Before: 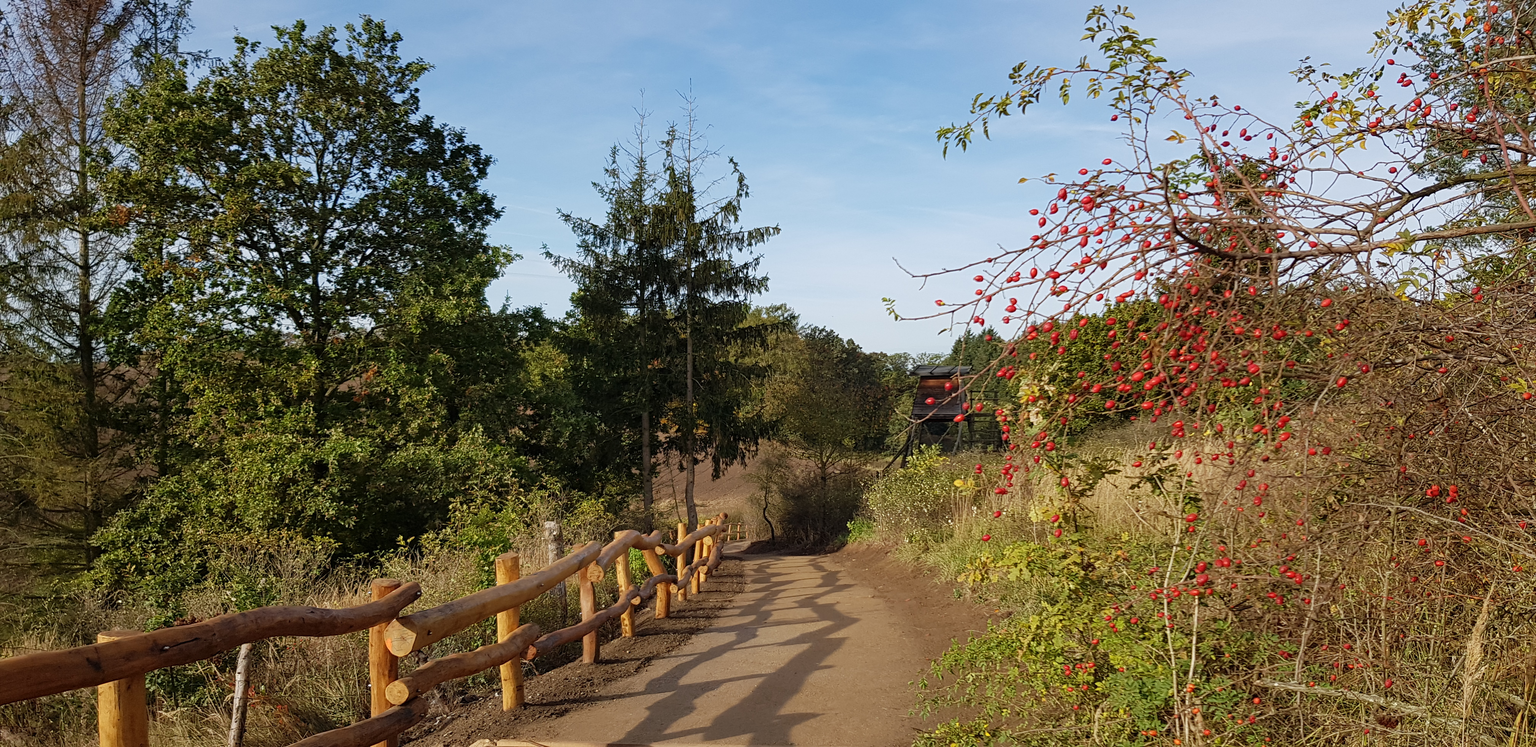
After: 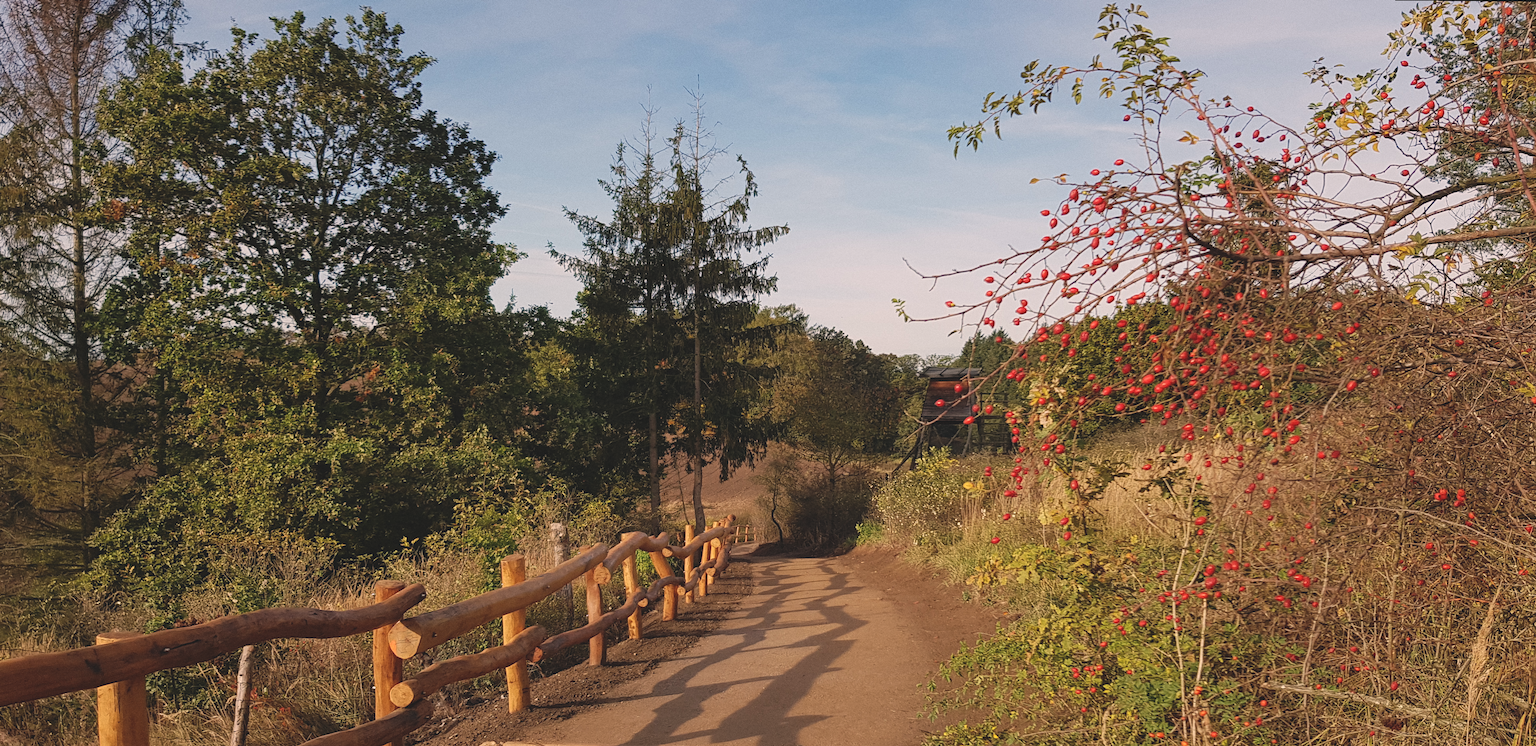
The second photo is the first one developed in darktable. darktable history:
rotate and perspective: rotation 0.174°, lens shift (vertical) 0.013, lens shift (horizontal) 0.019, shear 0.001, automatic cropping original format, crop left 0.007, crop right 0.991, crop top 0.016, crop bottom 0.997
exposure: black level correction -0.014, exposure -0.193 EV, compensate highlight preservation false
grain: coarseness 0.09 ISO
white balance: red 1.127, blue 0.943
